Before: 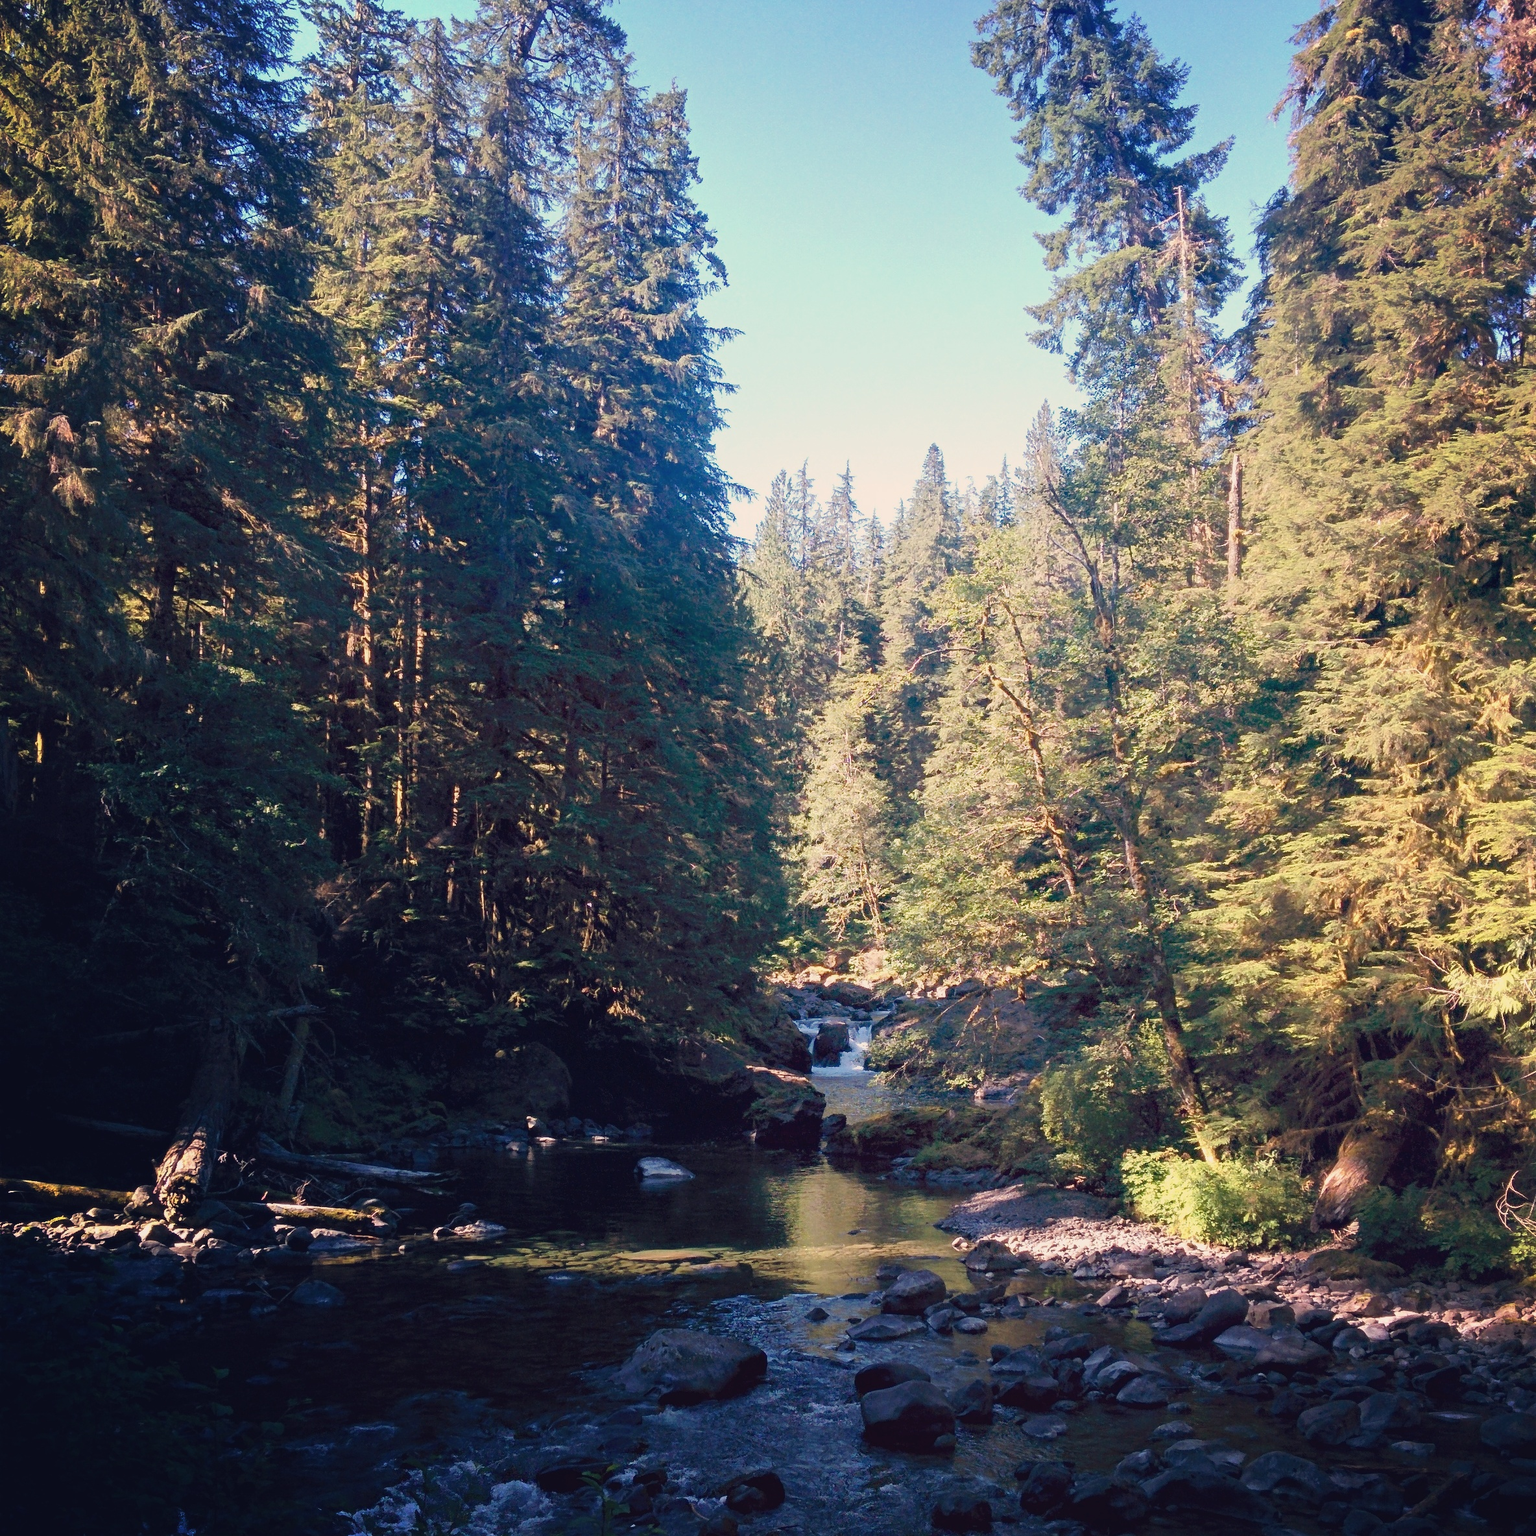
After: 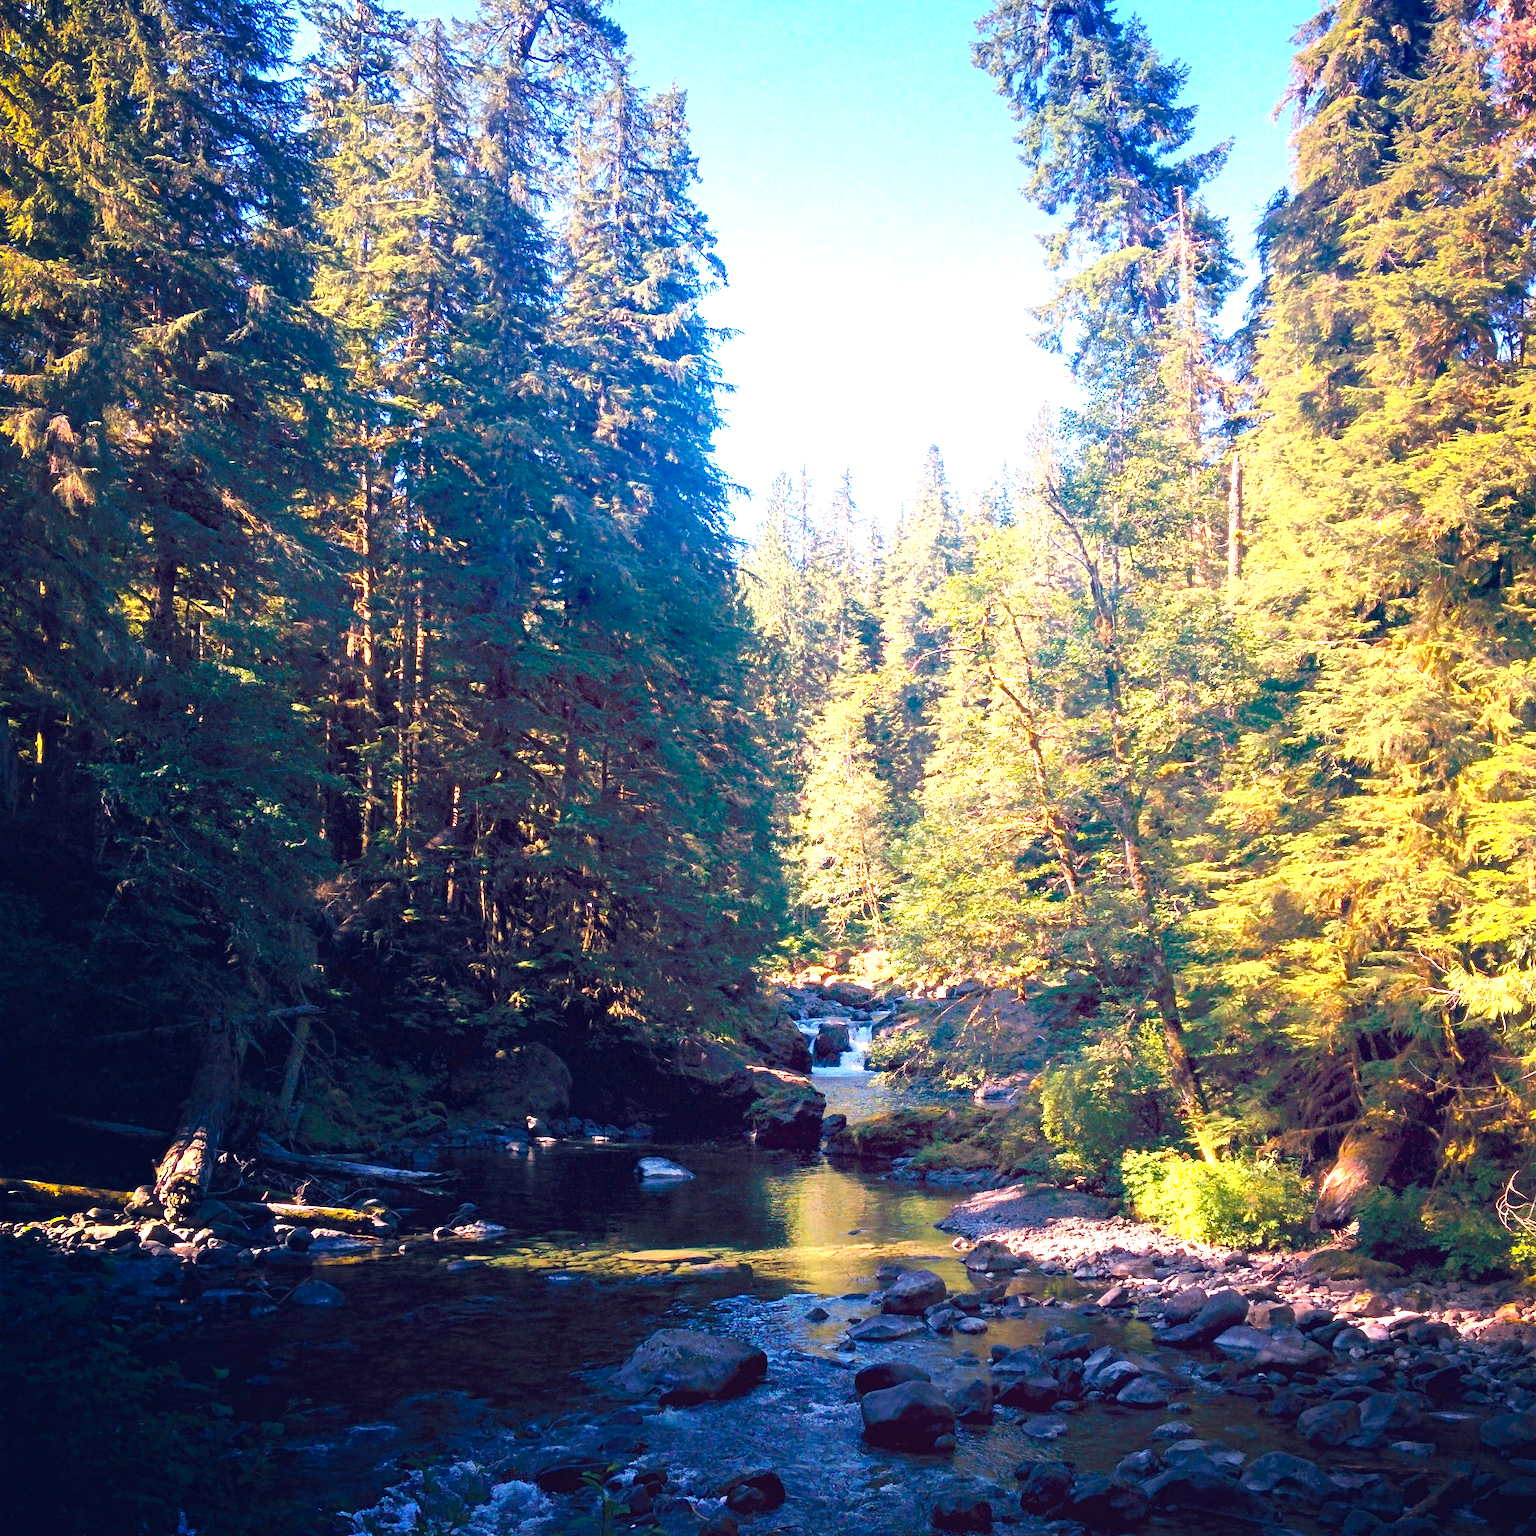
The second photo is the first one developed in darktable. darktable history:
exposure: black level correction 0.001, exposure 1 EV, compensate highlight preservation false
color balance rgb: perceptual saturation grading › global saturation 30%, global vibrance 20%
